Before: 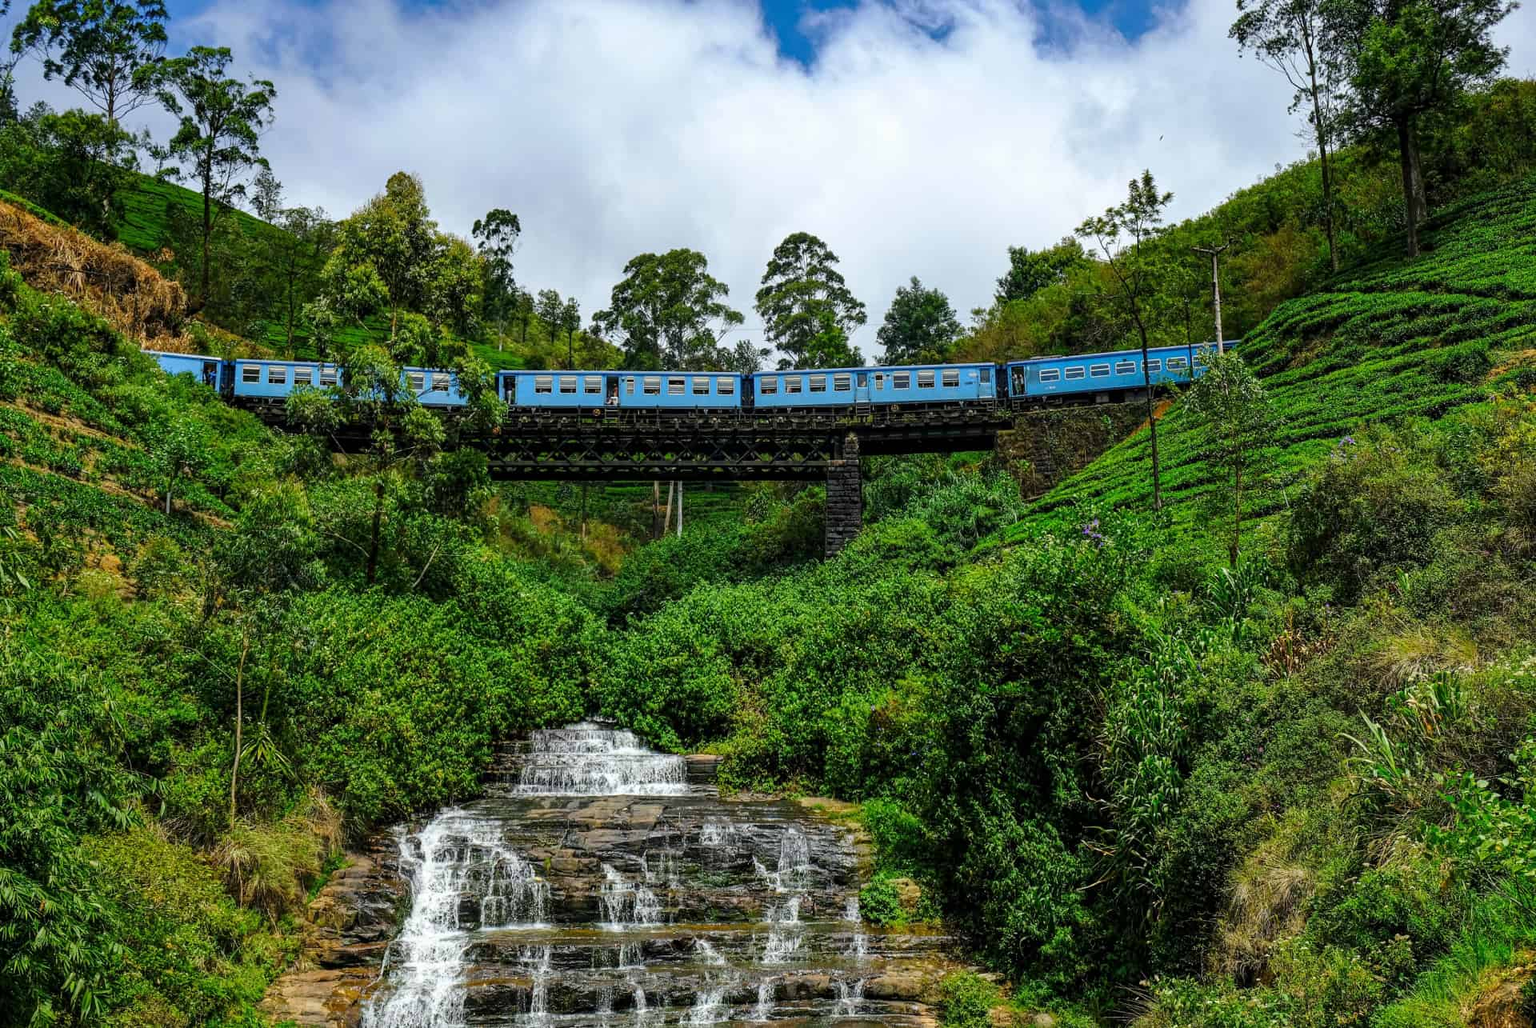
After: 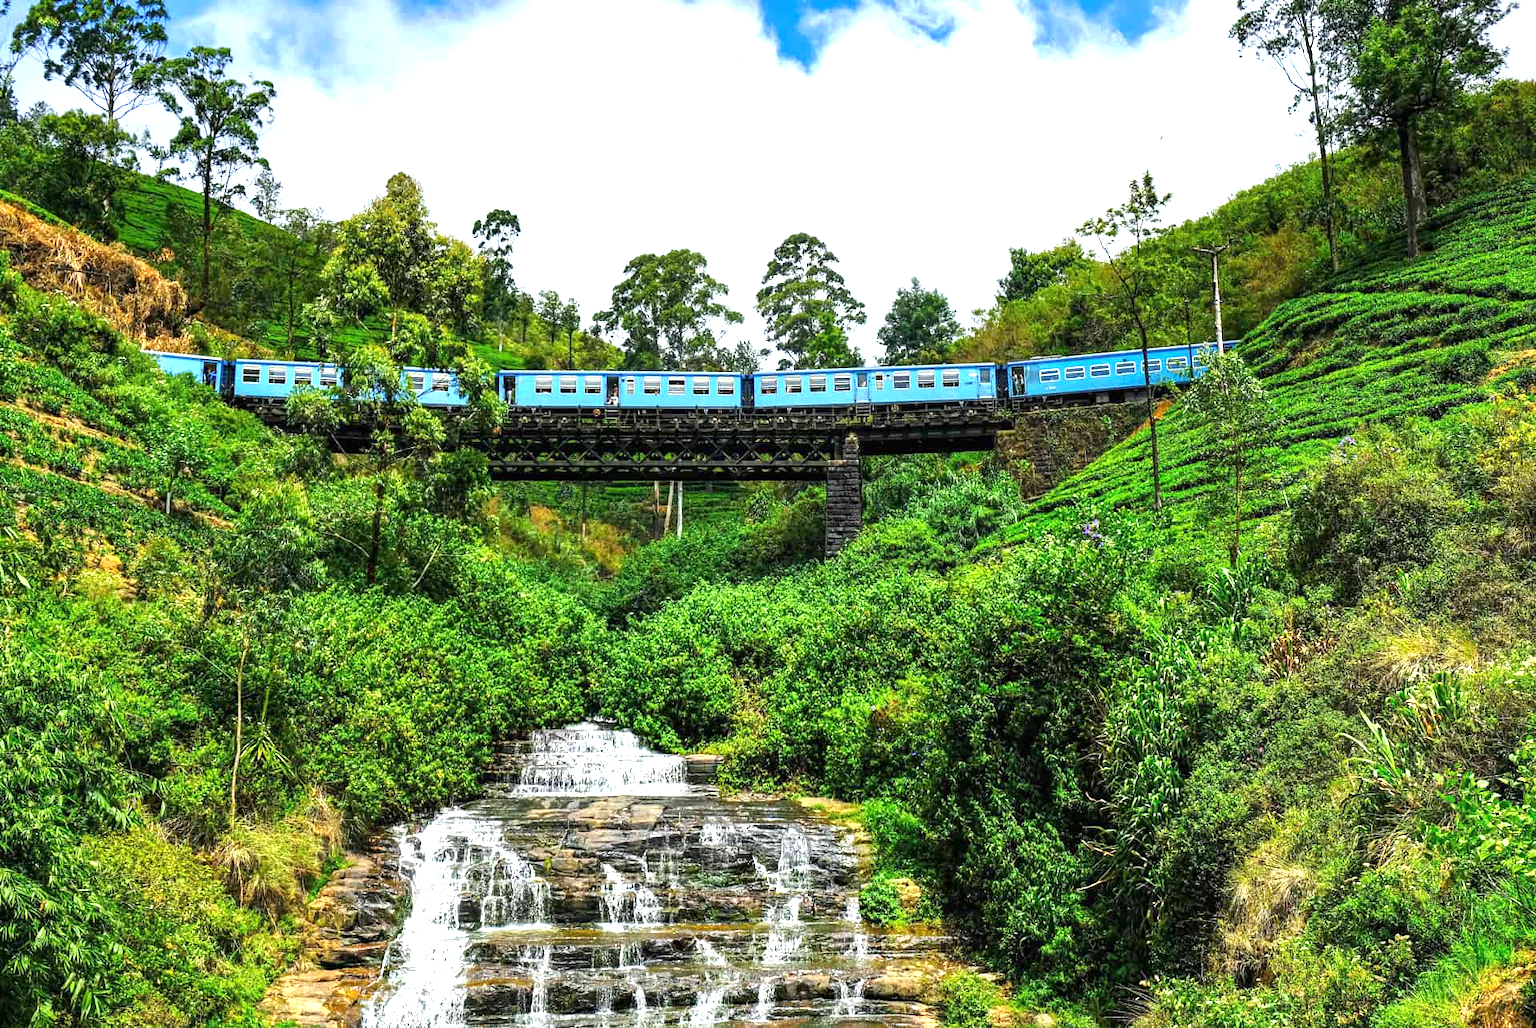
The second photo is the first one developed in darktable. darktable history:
exposure: black level correction 0, exposure 1.327 EV, compensate exposure bias true, compensate highlight preservation false
